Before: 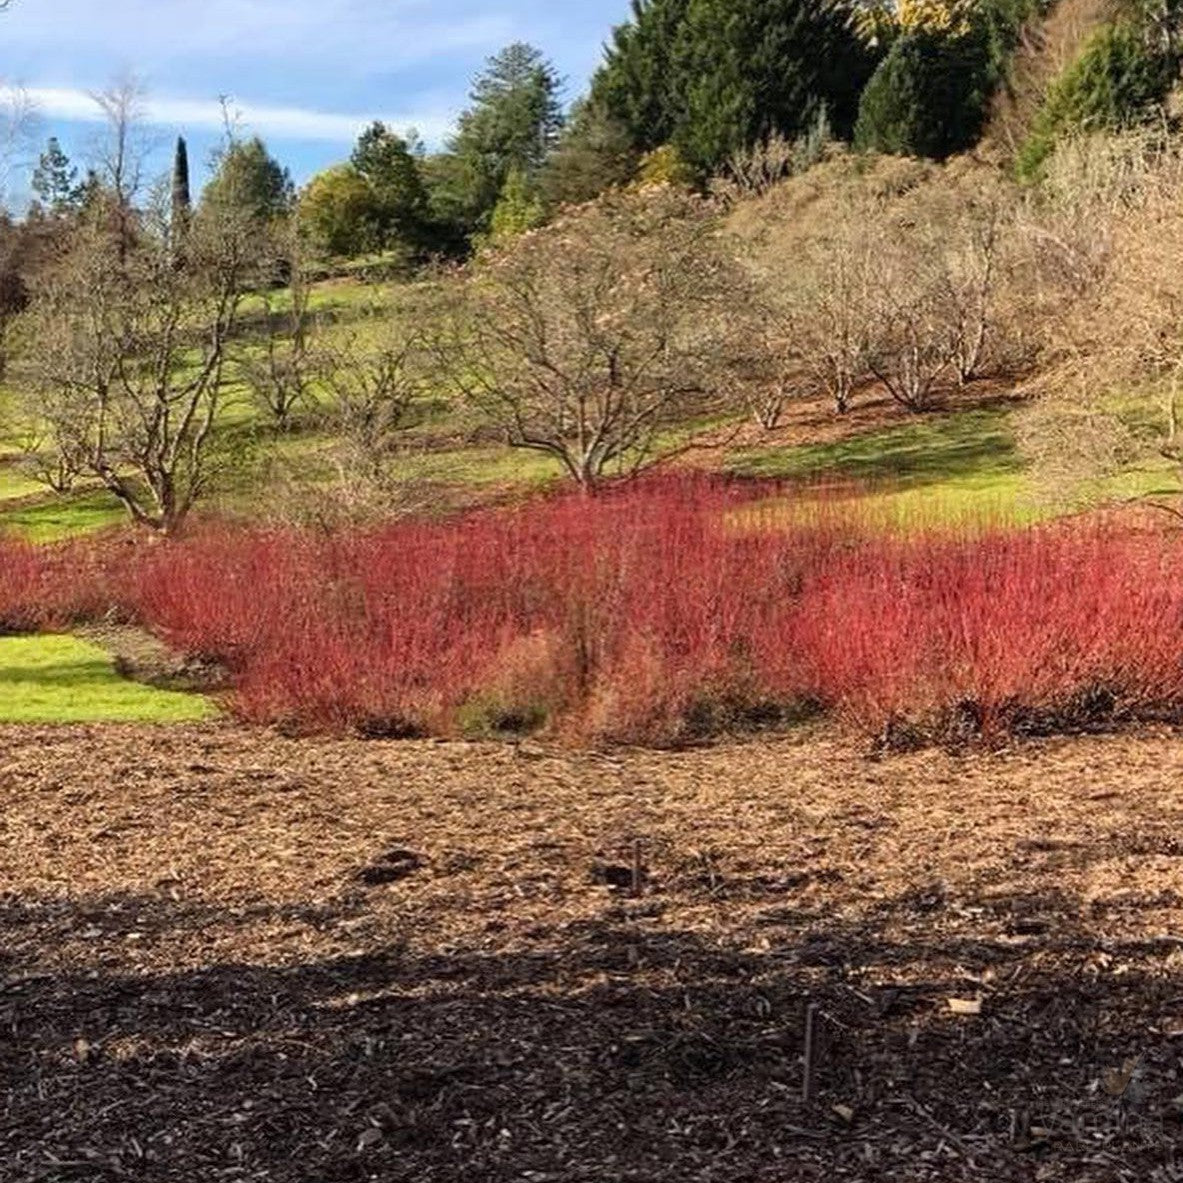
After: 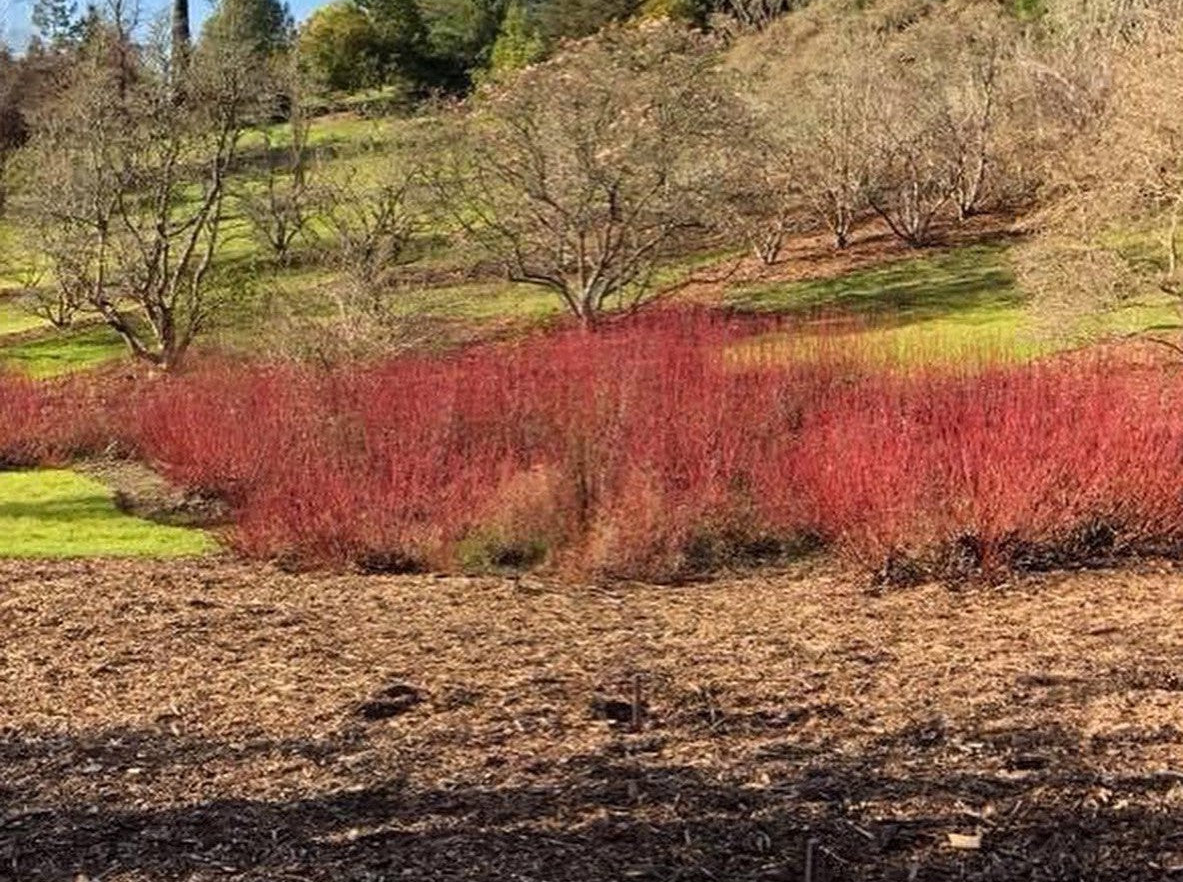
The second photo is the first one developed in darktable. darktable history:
crop: top 14.015%, bottom 11.357%
